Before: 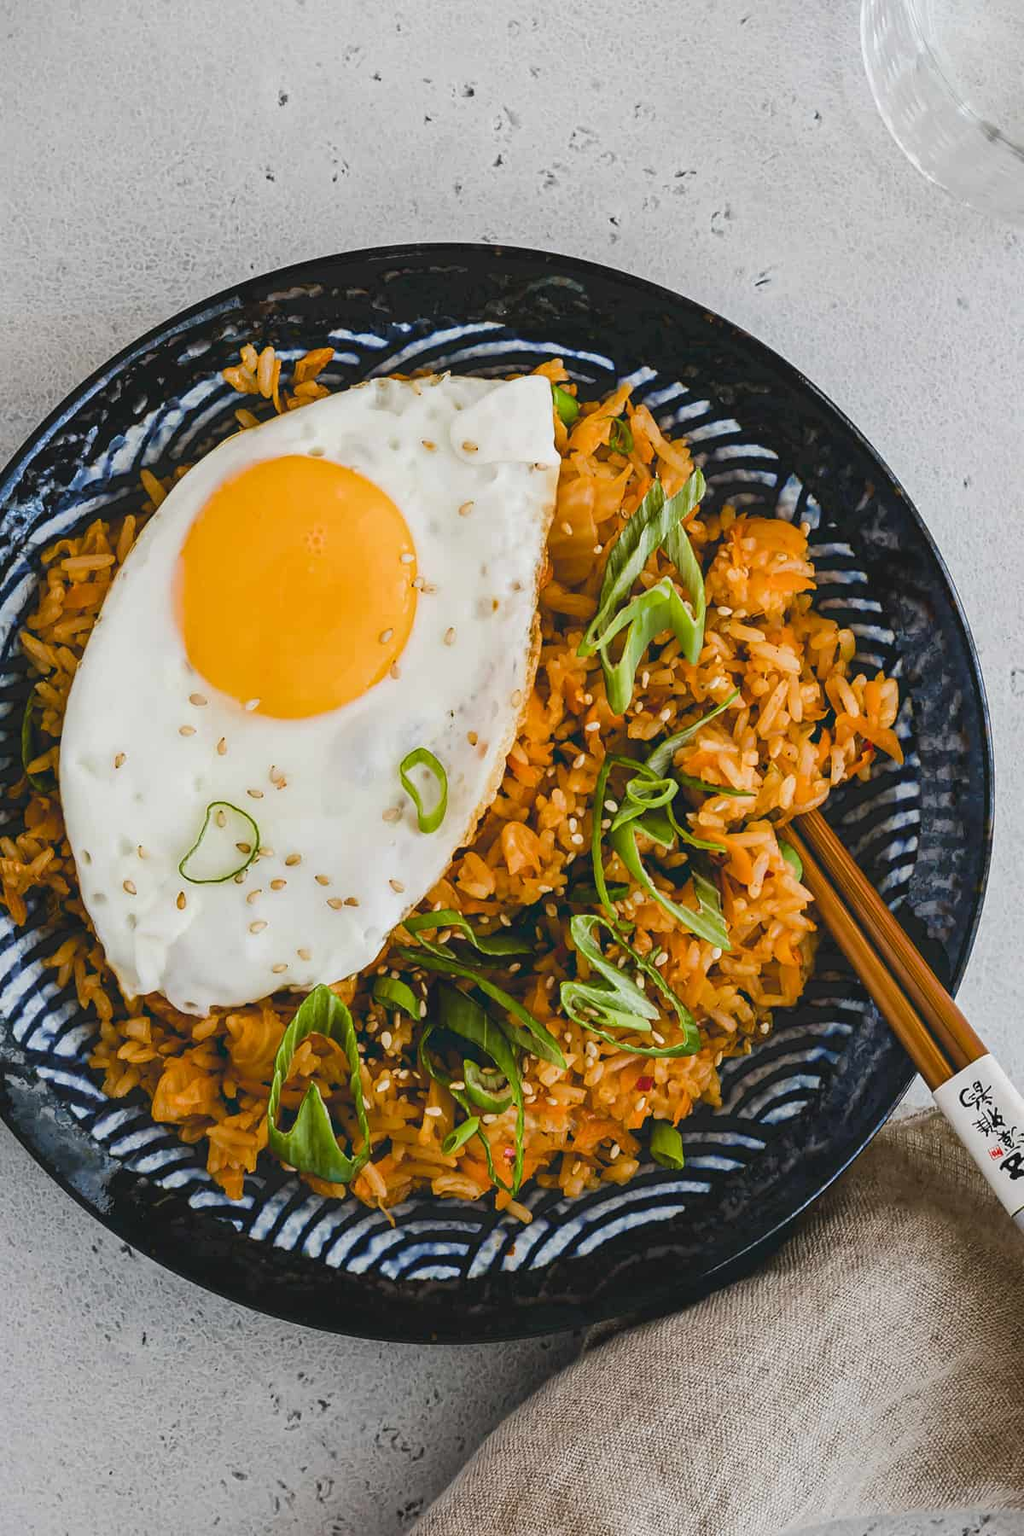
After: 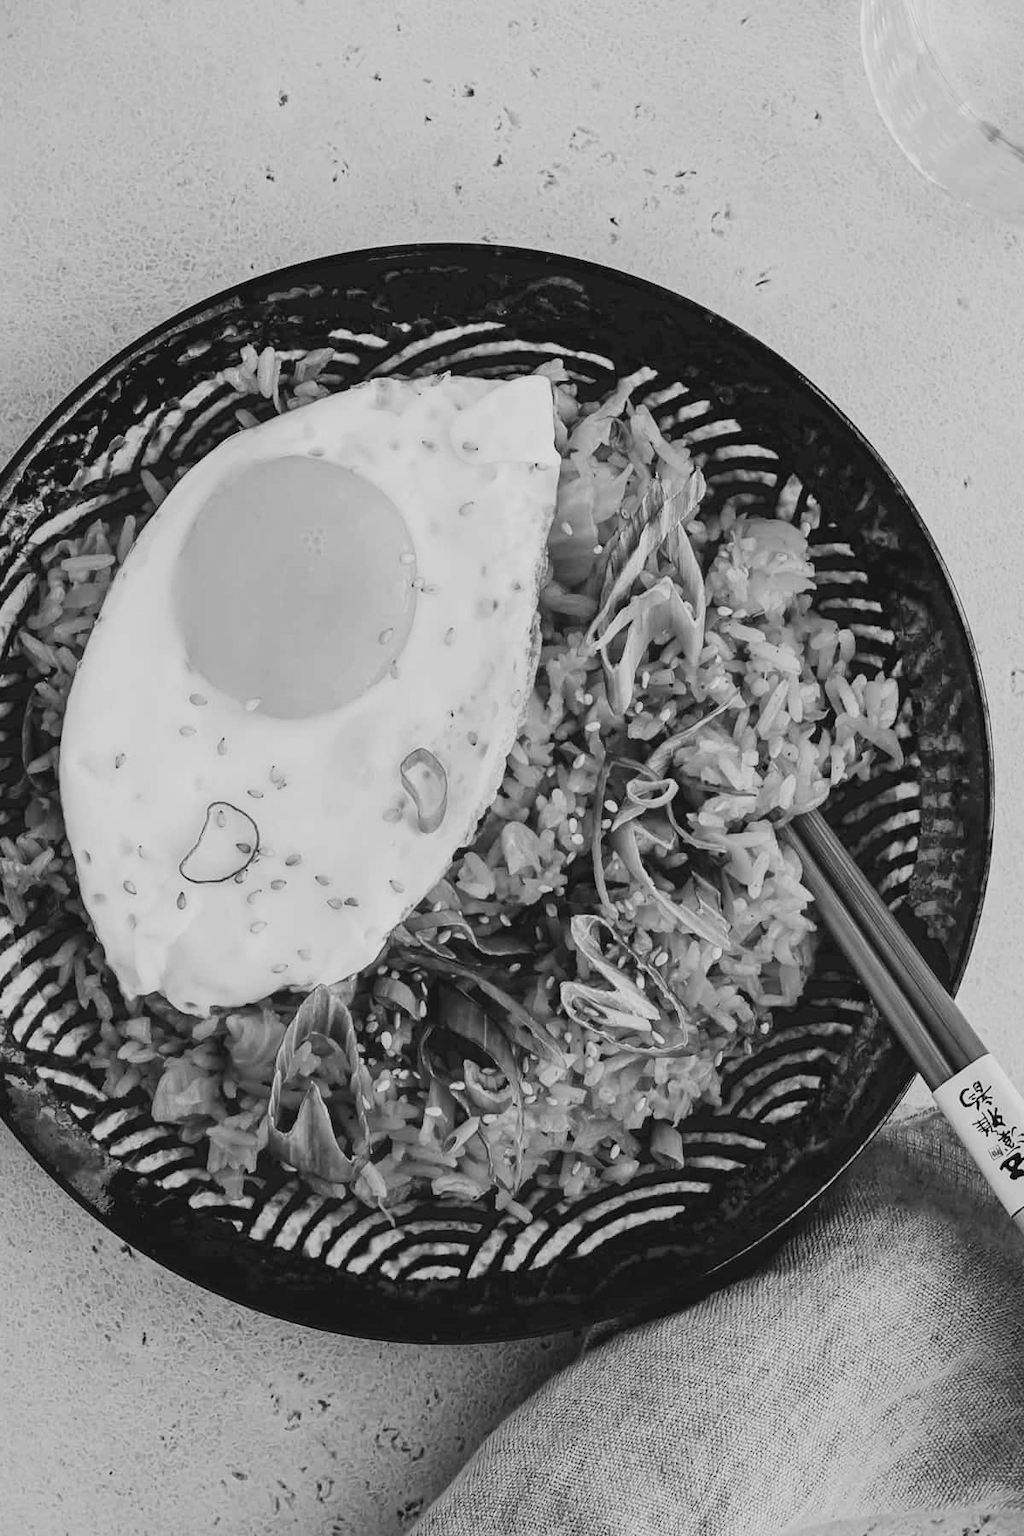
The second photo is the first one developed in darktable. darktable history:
monochrome: a -6.99, b 35.61, size 1.4
tone curve: curves: ch0 [(0, 0) (0.091, 0.074) (0.184, 0.168) (0.491, 0.519) (0.748, 0.765) (1, 0.919)]; ch1 [(0, 0) (0.179, 0.173) (0.322, 0.32) (0.424, 0.424) (0.502, 0.504) (0.56, 0.578) (0.631, 0.667) (0.777, 0.806) (1, 1)]; ch2 [(0, 0) (0.434, 0.447) (0.483, 0.487) (0.547, 0.564) (0.676, 0.673) (1, 1)], color space Lab, independent channels, preserve colors none
white balance: red 1, blue 1
